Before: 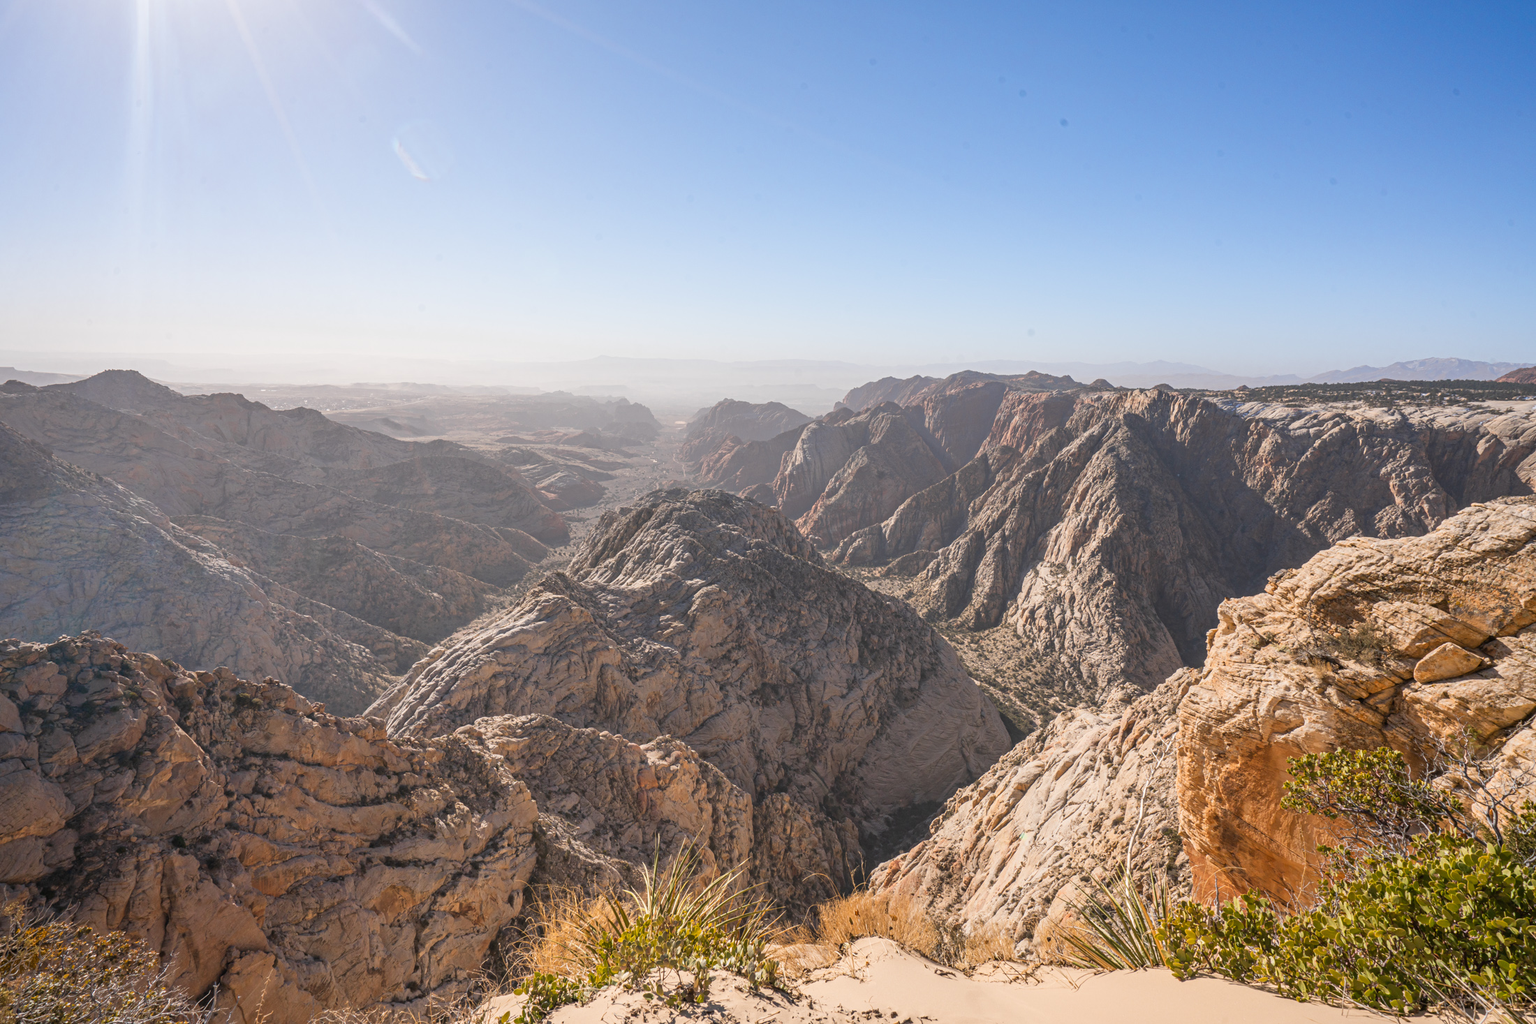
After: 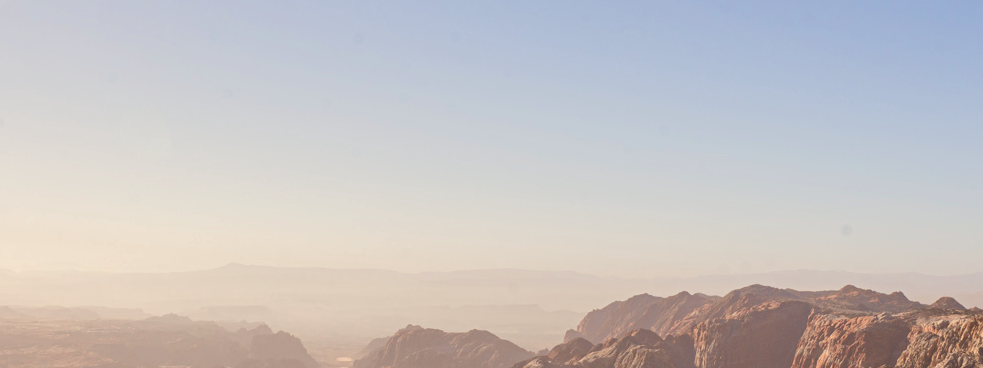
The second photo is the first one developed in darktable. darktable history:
crop: left 28.64%, top 16.832%, right 26.637%, bottom 58.055%
white balance: red 1.045, blue 0.932
base curve: curves: ch0 [(0, 0) (0.235, 0.266) (0.503, 0.496) (0.786, 0.72) (1, 1)]
exposure: compensate highlight preservation false
rgb levels: mode RGB, independent channels, levels [[0, 0.5, 1], [0, 0.521, 1], [0, 0.536, 1]]
